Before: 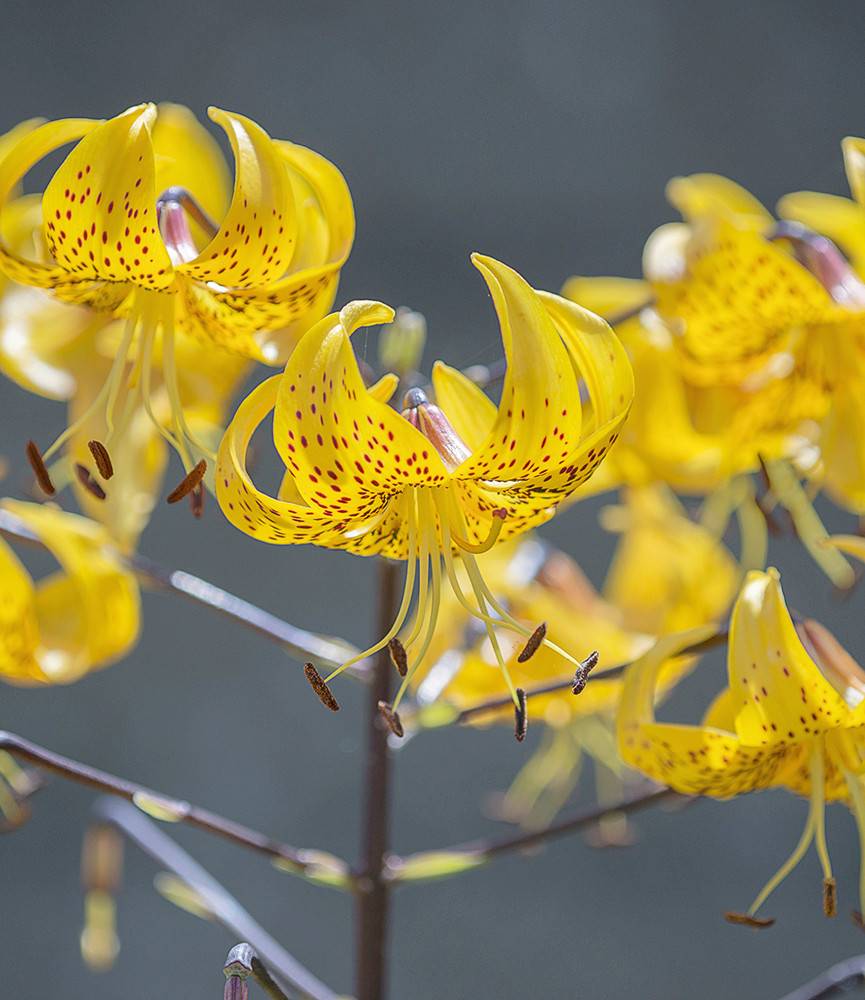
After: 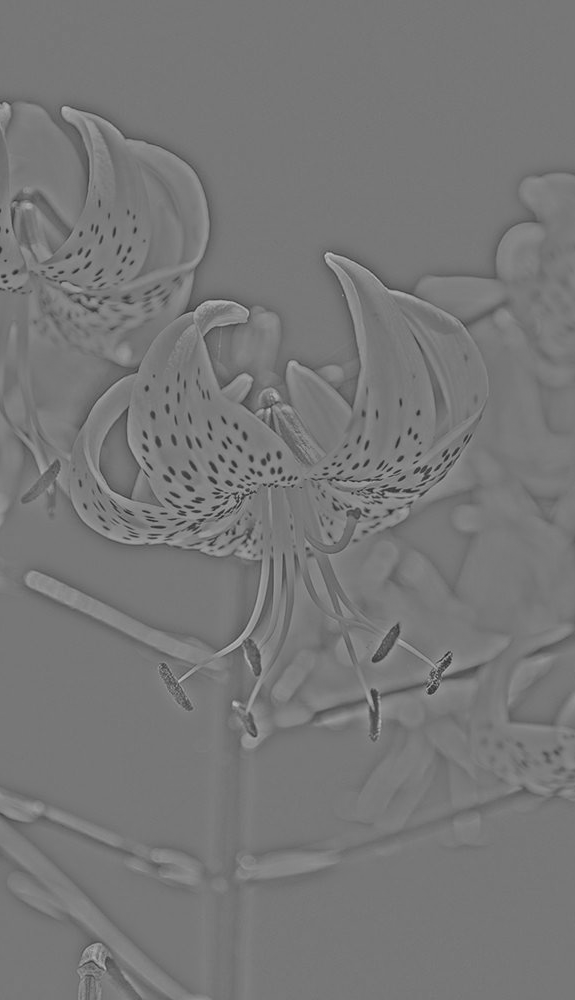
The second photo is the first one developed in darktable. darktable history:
crop: left 16.899%, right 16.556%
highpass: sharpness 25.84%, contrast boost 14.94%
